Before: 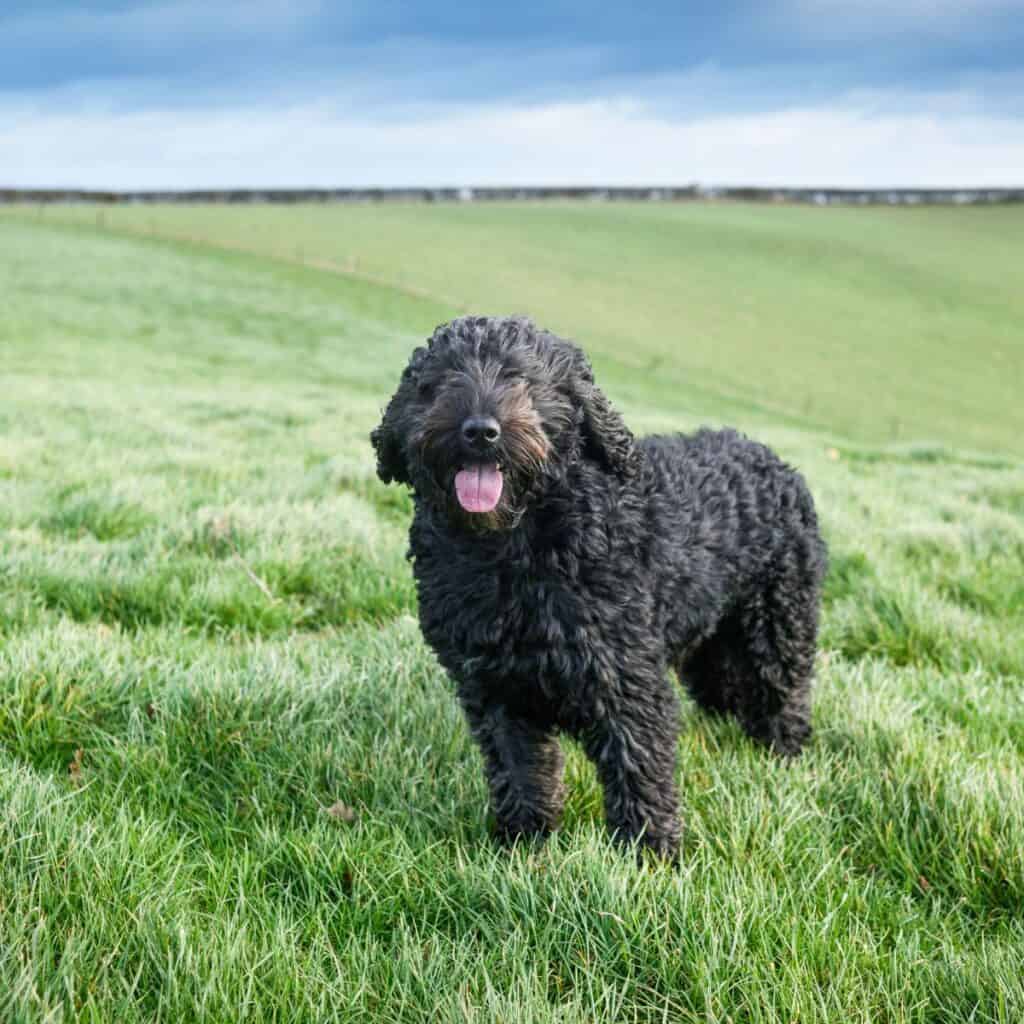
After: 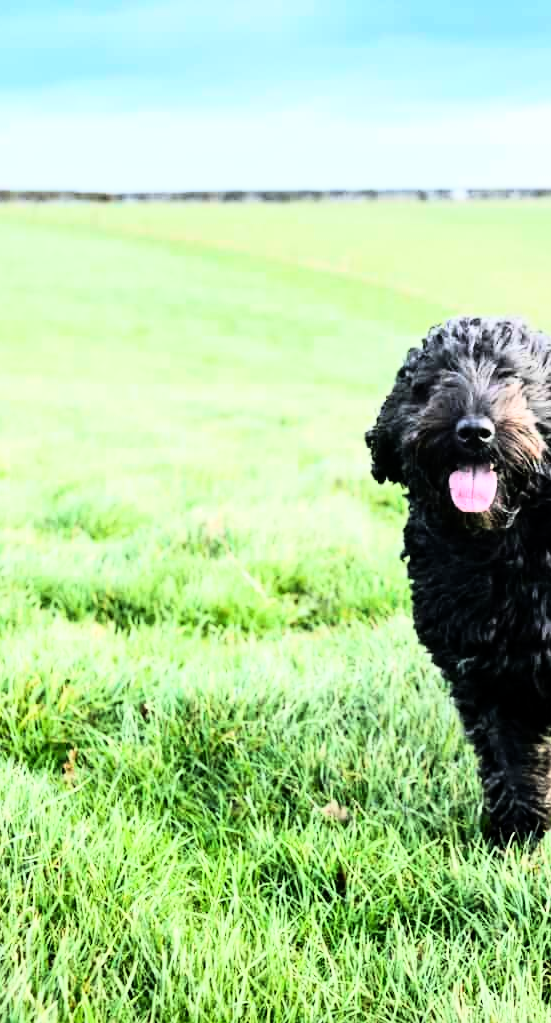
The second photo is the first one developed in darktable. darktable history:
rgb curve: curves: ch0 [(0, 0) (0.21, 0.15) (0.24, 0.21) (0.5, 0.75) (0.75, 0.96) (0.89, 0.99) (1, 1)]; ch1 [(0, 0.02) (0.21, 0.13) (0.25, 0.2) (0.5, 0.67) (0.75, 0.9) (0.89, 0.97) (1, 1)]; ch2 [(0, 0.02) (0.21, 0.13) (0.25, 0.2) (0.5, 0.67) (0.75, 0.9) (0.89, 0.97) (1, 1)], compensate middle gray true
color balance: mode lift, gamma, gain (sRGB), lift [0.97, 1, 1, 1], gamma [1.03, 1, 1, 1]
crop: left 0.587%, right 45.588%, bottom 0.086%
